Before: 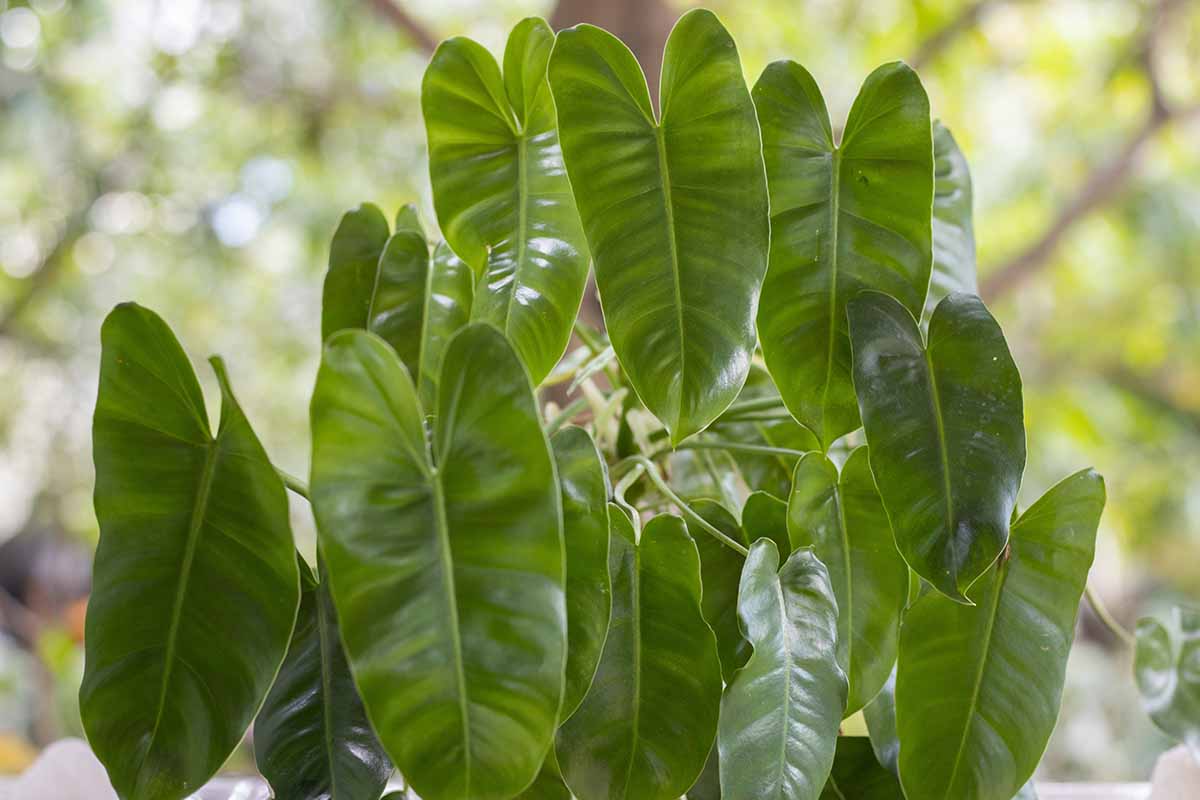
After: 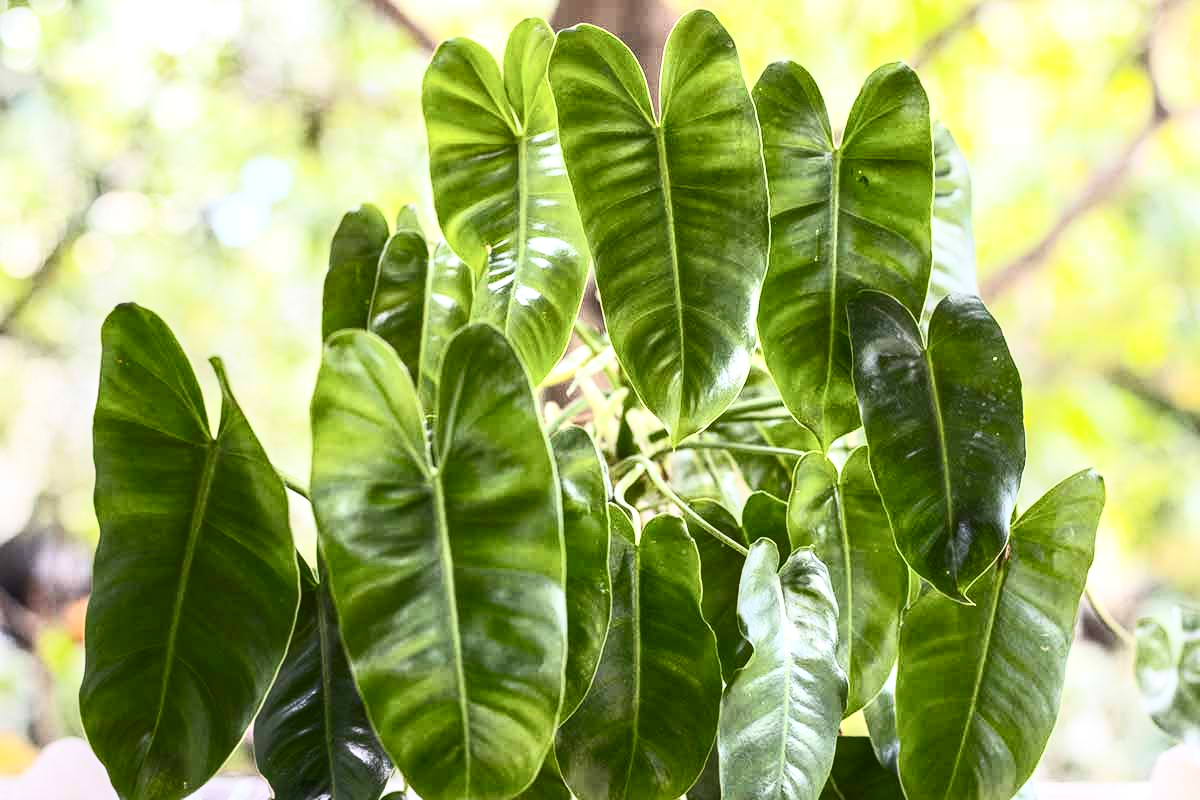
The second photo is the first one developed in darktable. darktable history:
contrast brightness saturation: contrast 0.602, brightness 0.333, saturation 0.144
local contrast: detail 130%
